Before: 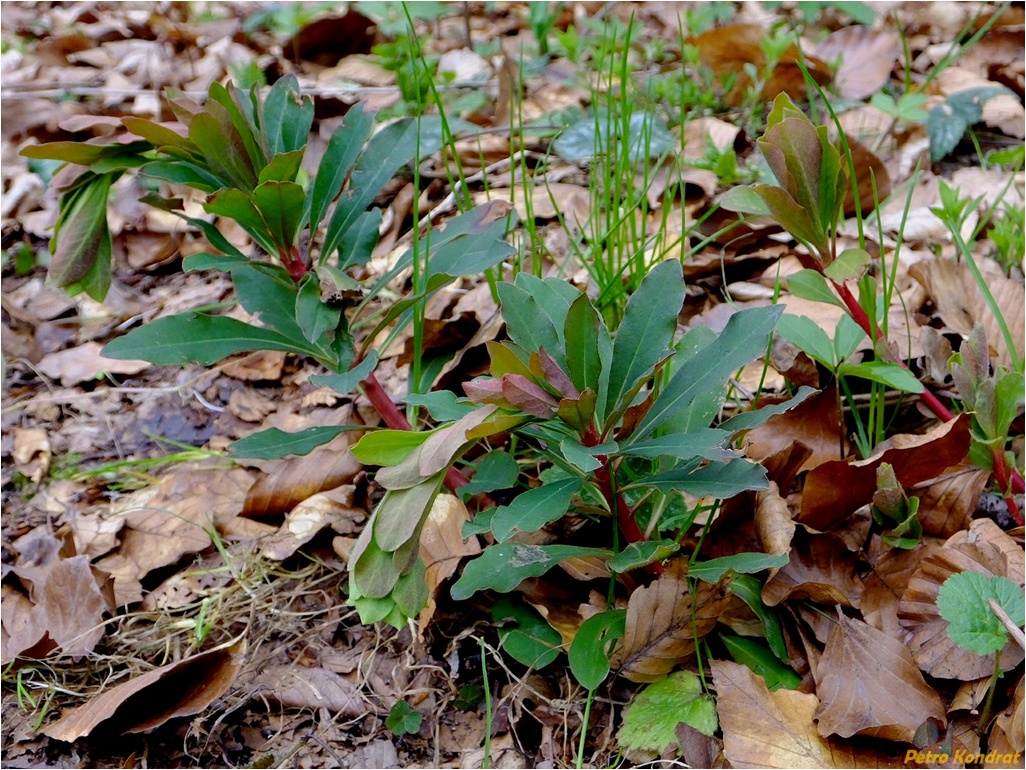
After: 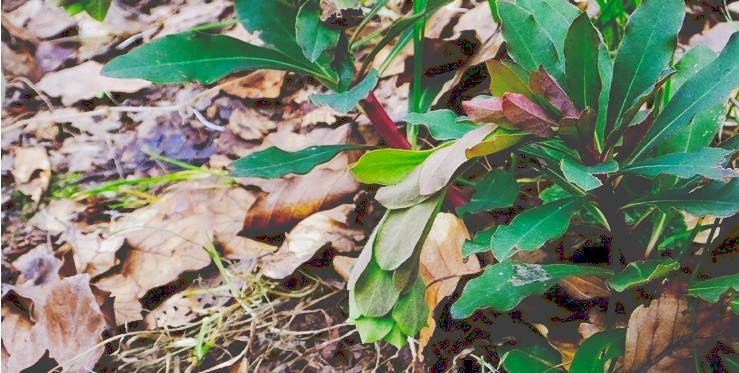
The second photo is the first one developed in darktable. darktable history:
tone curve: curves: ch0 [(0, 0) (0.003, 0.26) (0.011, 0.26) (0.025, 0.26) (0.044, 0.257) (0.069, 0.257) (0.1, 0.257) (0.136, 0.255) (0.177, 0.258) (0.224, 0.272) (0.277, 0.294) (0.335, 0.346) (0.399, 0.422) (0.468, 0.536) (0.543, 0.657) (0.623, 0.757) (0.709, 0.823) (0.801, 0.872) (0.898, 0.92) (1, 1)], preserve colors none
crop: top 36.498%, right 27.964%, bottom 14.995%
